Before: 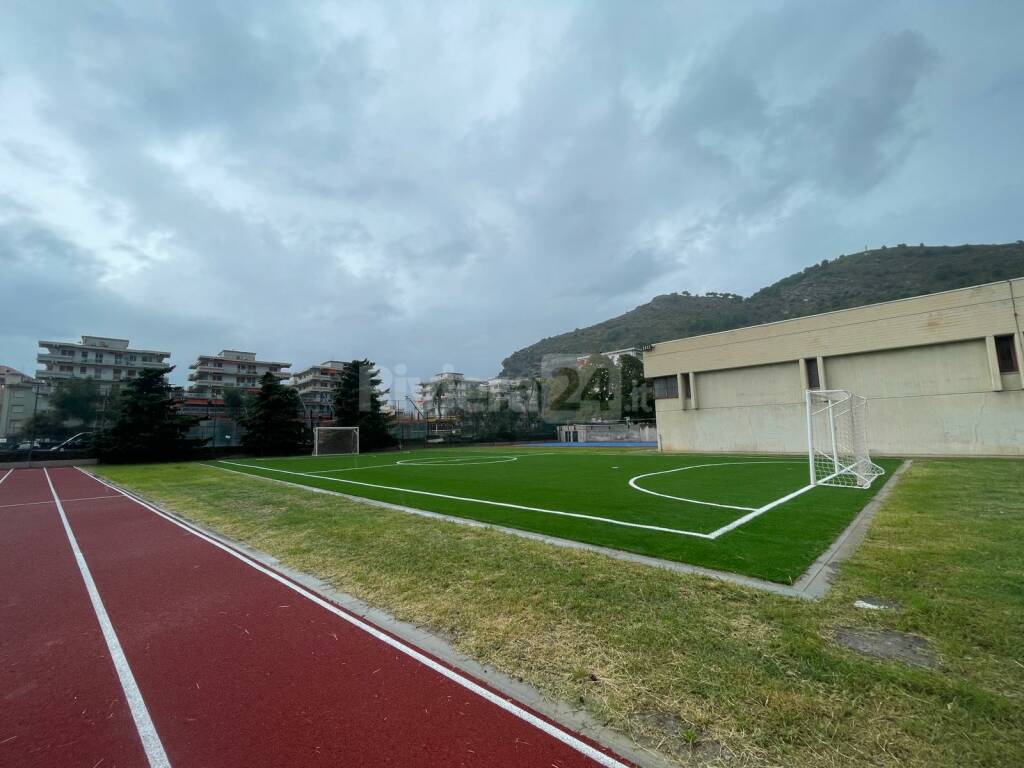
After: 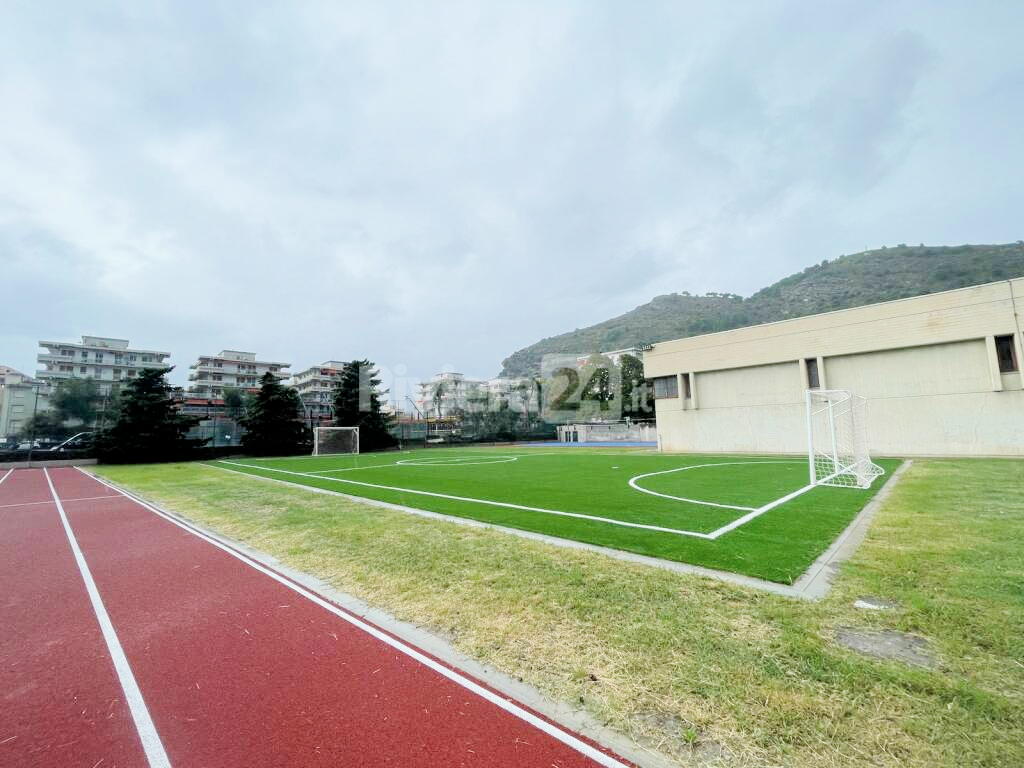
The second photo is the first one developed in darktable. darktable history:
exposure: black level correction 0.001, exposure 1.719 EV, compensate exposure bias true, compensate highlight preservation false
filmic rgb: black relative exposure -7.32 EV, white relative exposure 5.09 EV, hardness 3.2
contrast brightness saturation: saturation -0.1
